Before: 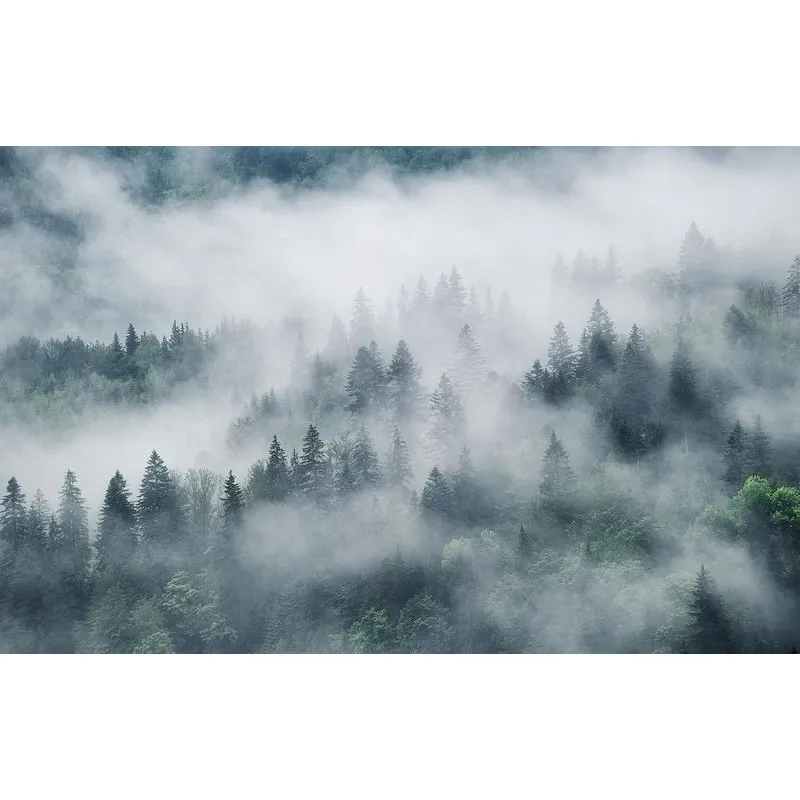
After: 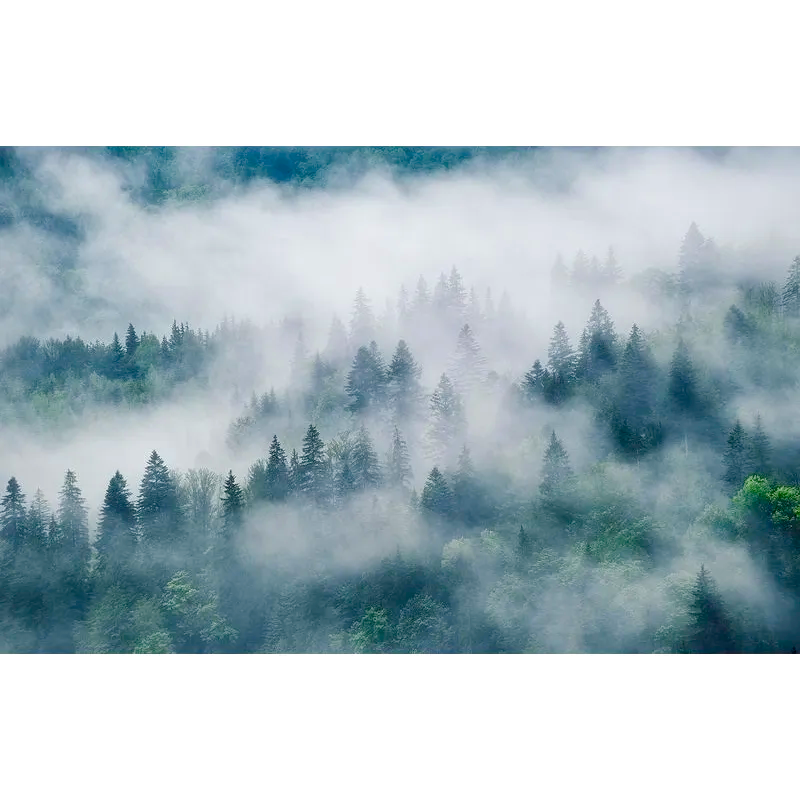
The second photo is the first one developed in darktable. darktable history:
color balance rgb: linear chroma grading › shadows 20.071%, linear chroma grading › highlights 4.399%, linear chroma grading › mid-tones 10.173%, perceptual saturation grading › global saturation 20%, perceptual saturation grading › highlights -25.696%, perceptual saturation grading › shadows 49.457%, global vibrance 31.008%
exposure: exposure 0.019 EV, compensate highlight preservation false
